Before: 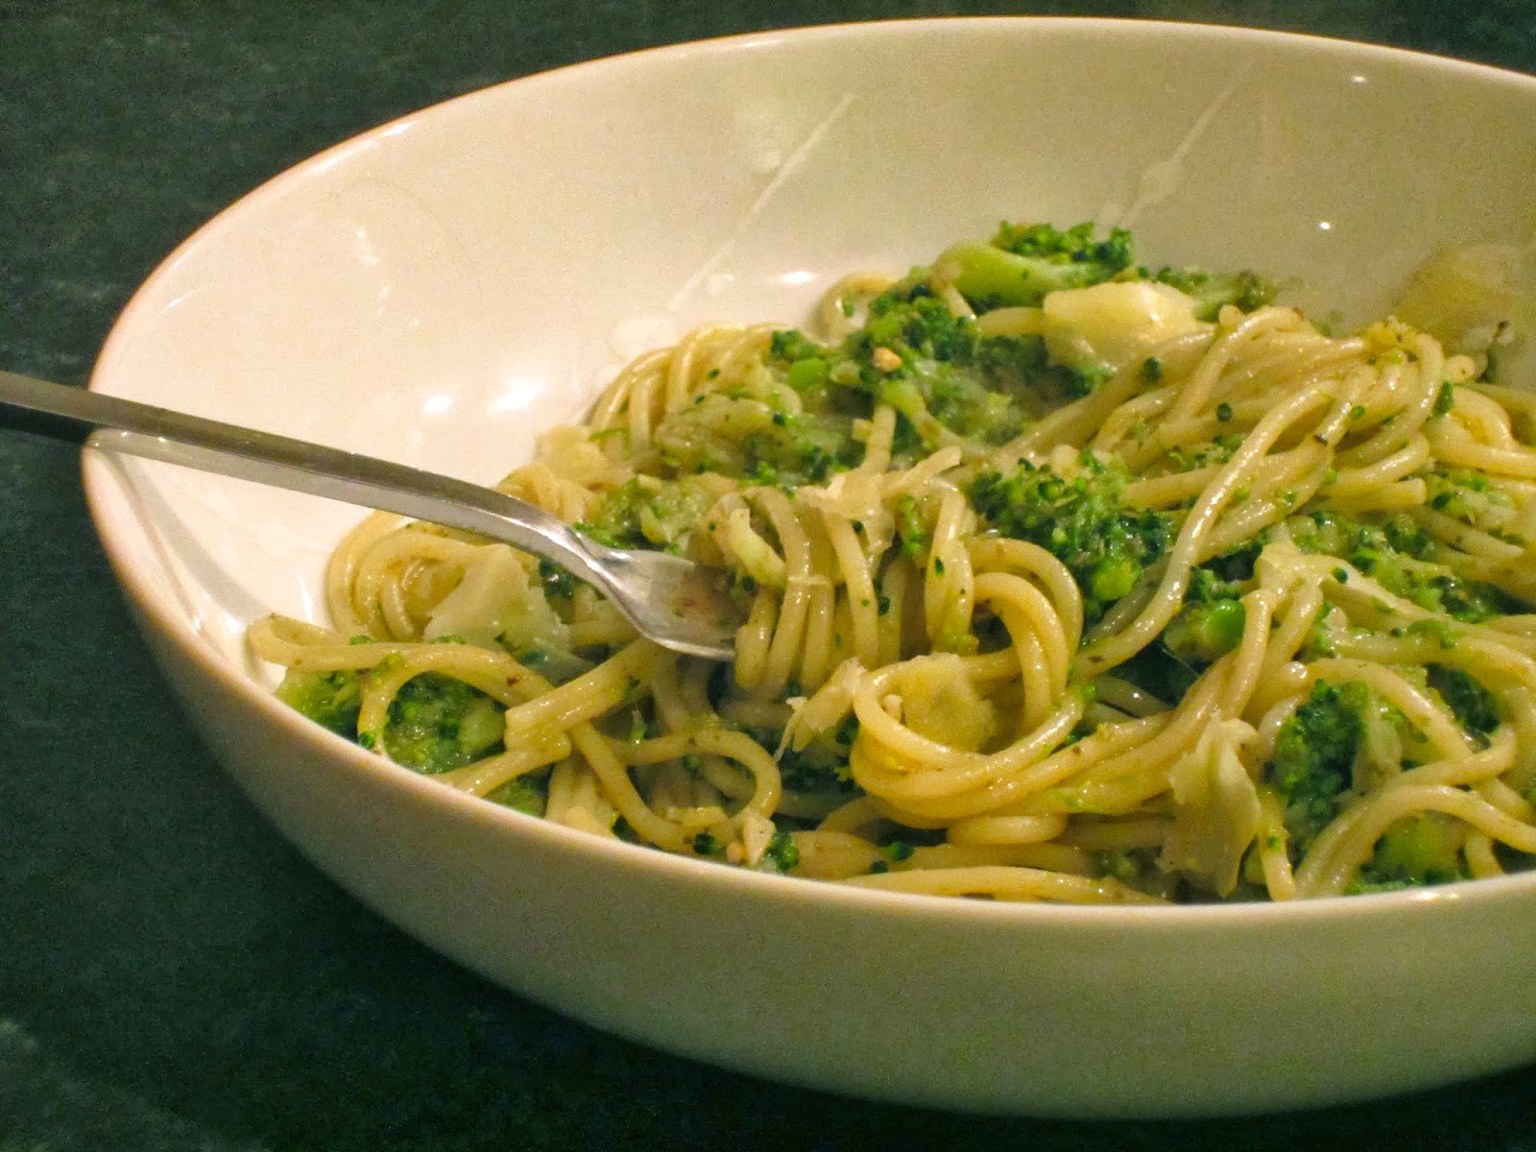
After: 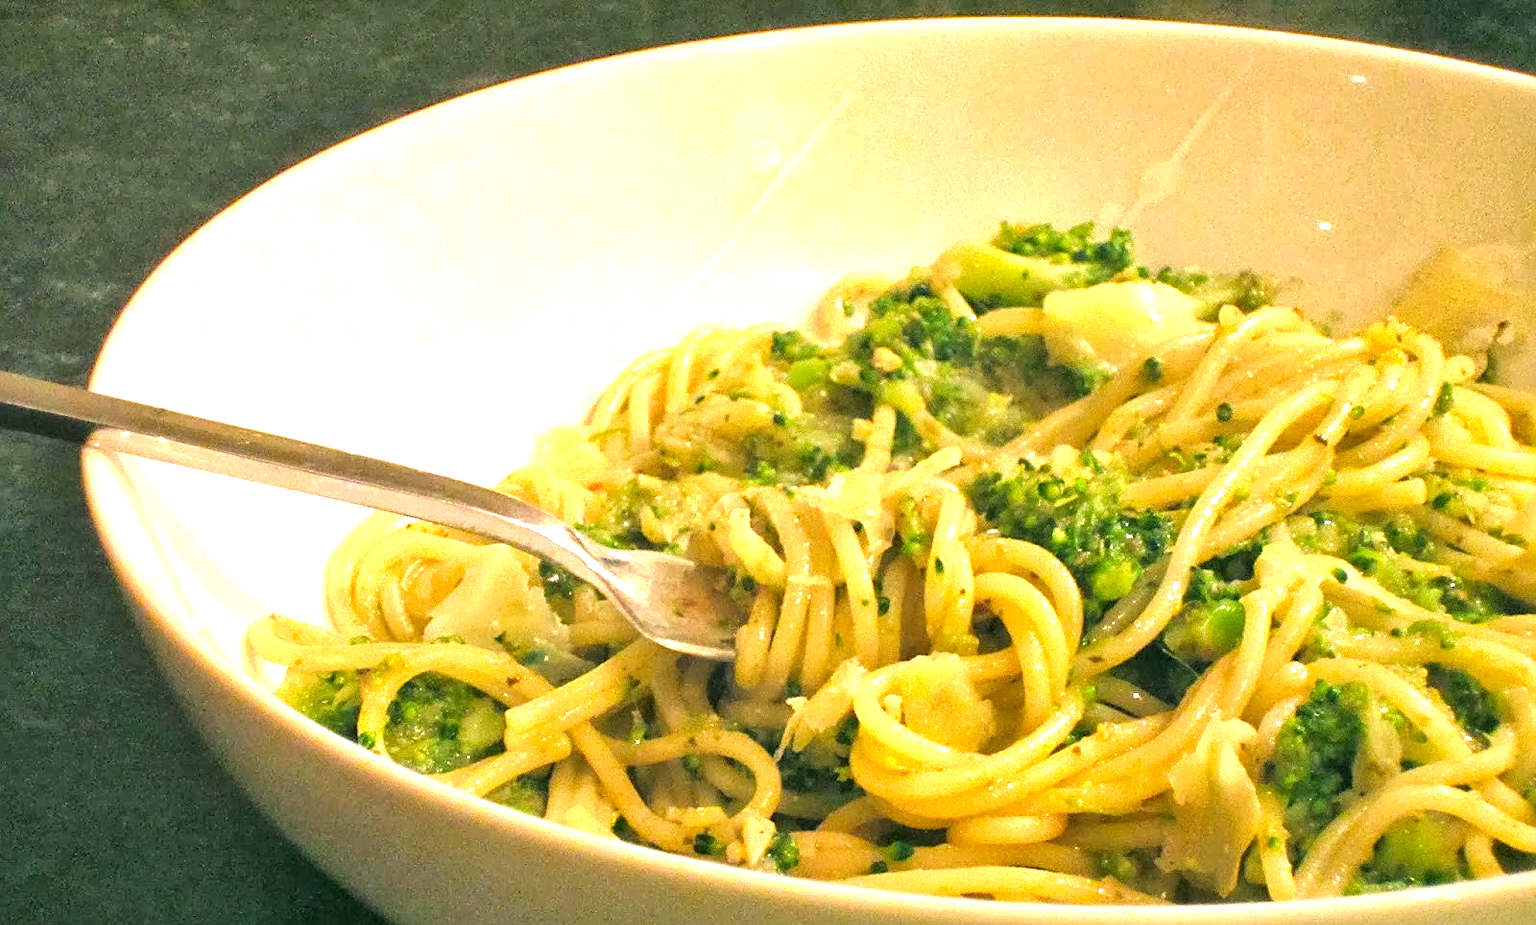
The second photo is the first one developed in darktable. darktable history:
sharpen: on, module defaults
exposure: black level correction 0.001, exposure 1.129 EV, compensate exposure bias true, compensate highlight preservation false
white balance: red 1.127, blue 0.943
crop: bottom 19.644%
